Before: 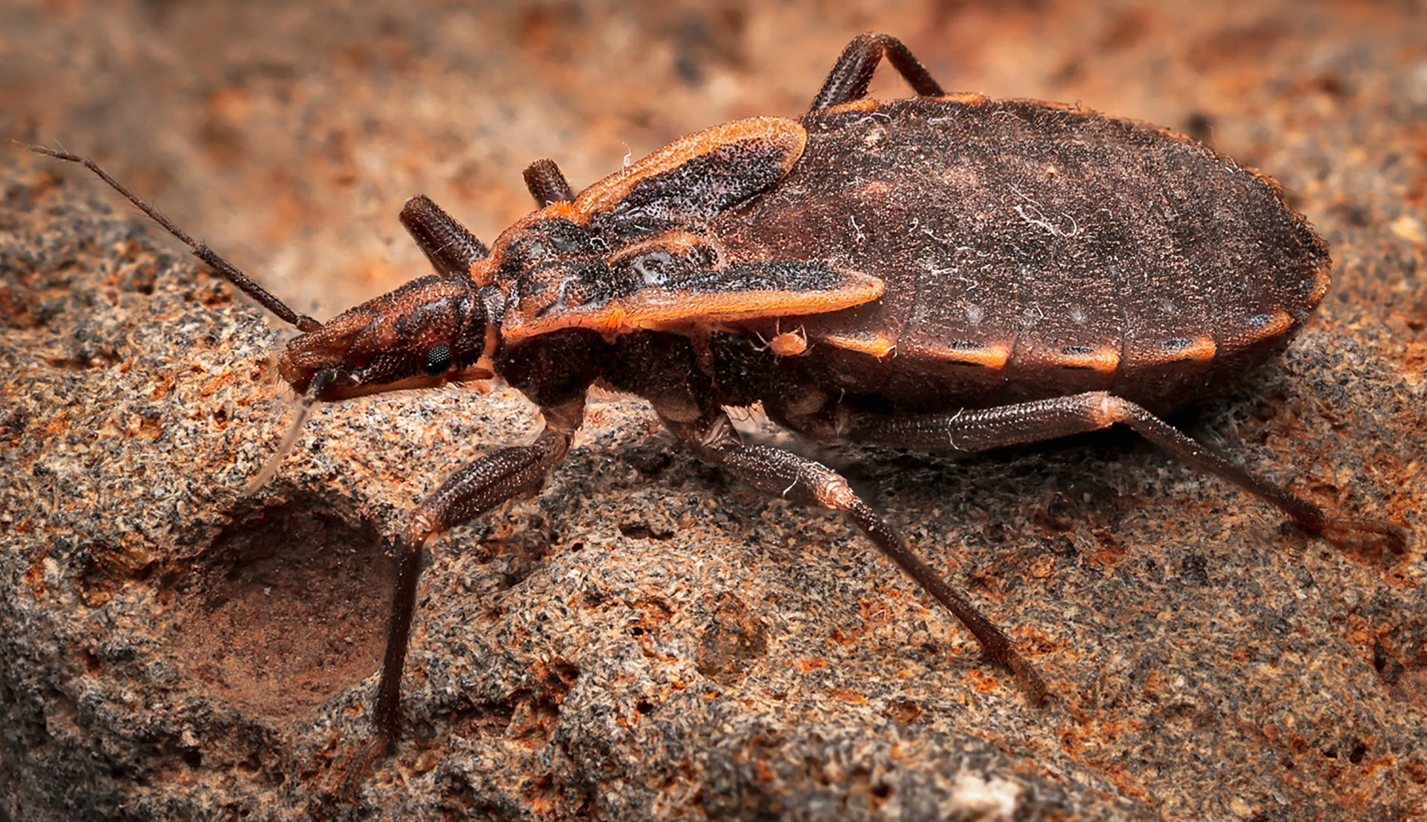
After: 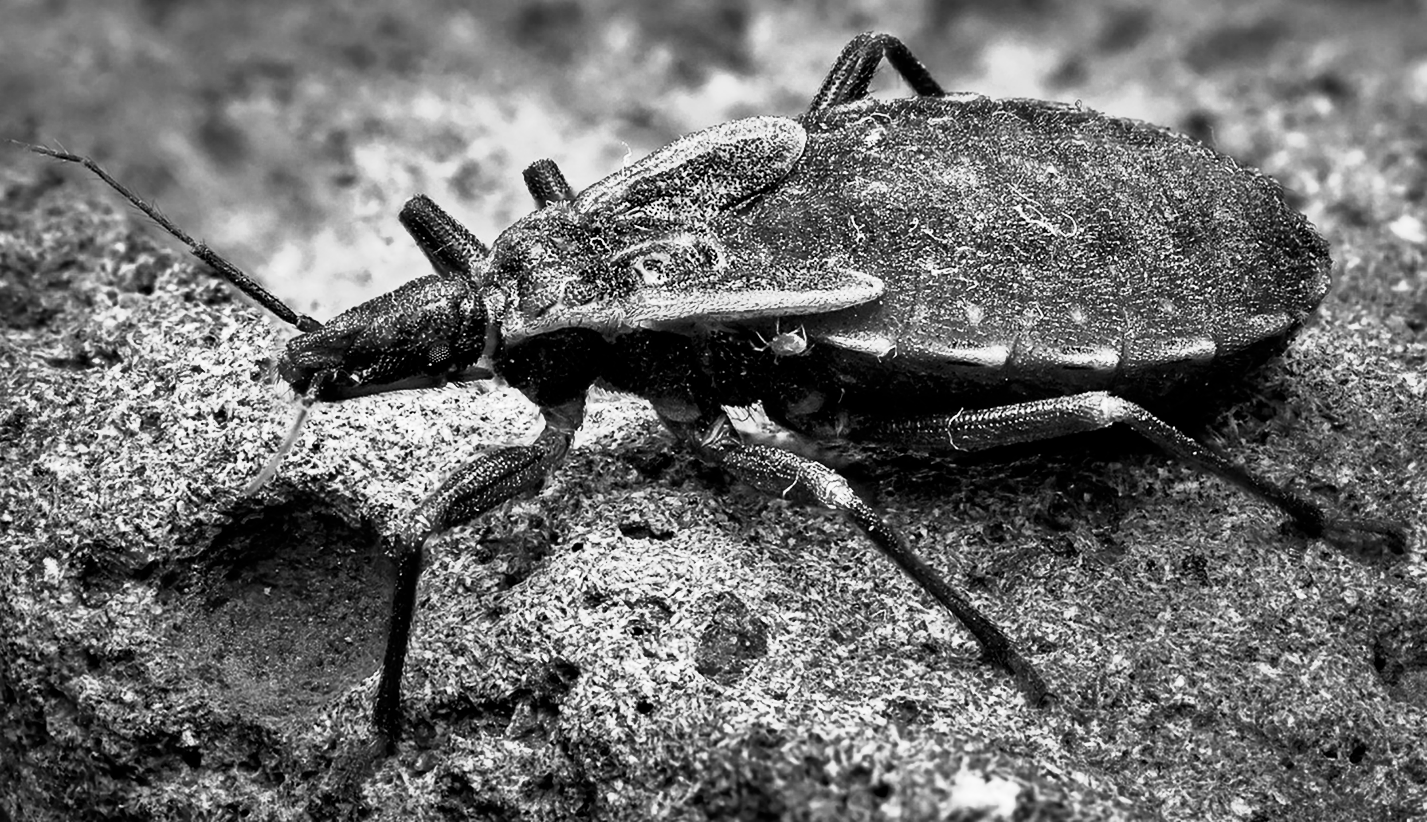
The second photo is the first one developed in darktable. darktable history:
exposure: exposure 1 EV, compensate highlight preservation false
filmic rgb: black relative exposure -5.13 EV, white relative exposure 3.95 EV, threshold 2.97 EV, hardness 2.88, contrast 1.301, highlights saturation mix -31.2%, add noise in highlights 0, preserve chrominance no, color science v3 (2019), use custom middle-gray values true, contrast in highlights soft, enable highlight reconstruction true
color zones: curves: ch0 [(0.287, 0.048) (0.493, 0.484) (0.737, 0.816)]; ch1 [(0, 0) (0.143, 0) (0.286, 0) (0.429, 0) (0.571, 0) (0.714, 0) (0.857, 0)]
contrast brightness saturation: contrast 0.104, saturation -0.305
